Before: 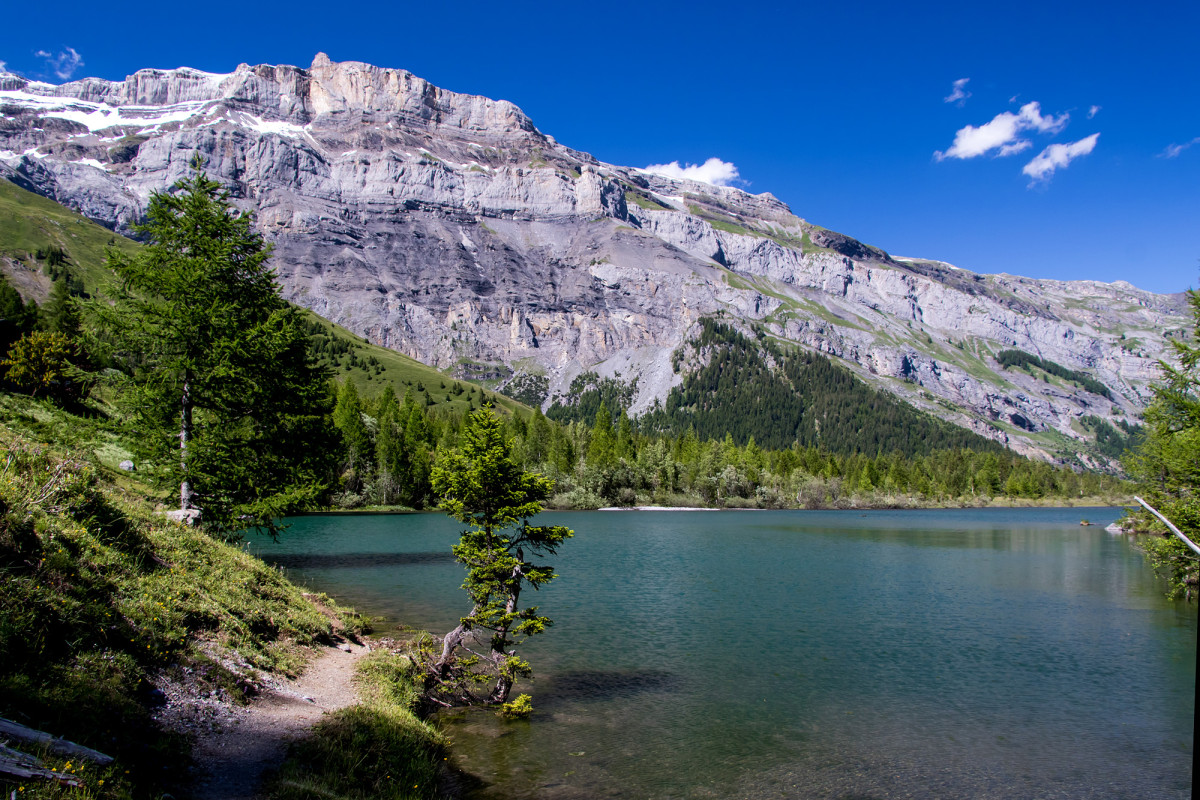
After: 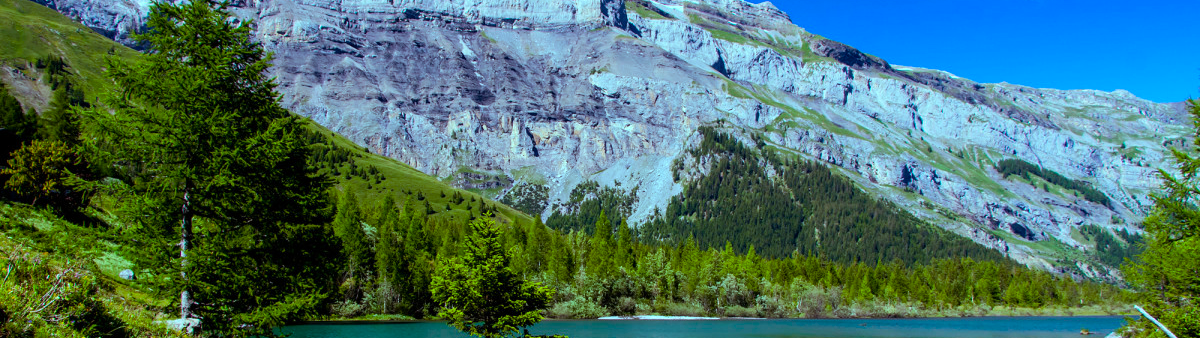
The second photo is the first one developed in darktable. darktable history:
color balance rgb: shadows lift › chroma 0.855%, shadows lift › hue 114.88°, highlights gain › chroma 5.434%, highlights gain › hue 193.92°, perceptual saturation grading › global saturation 25.296%, global vibrance 32.613%
crop and rotate: top 23.924%, bottom 33.82%
